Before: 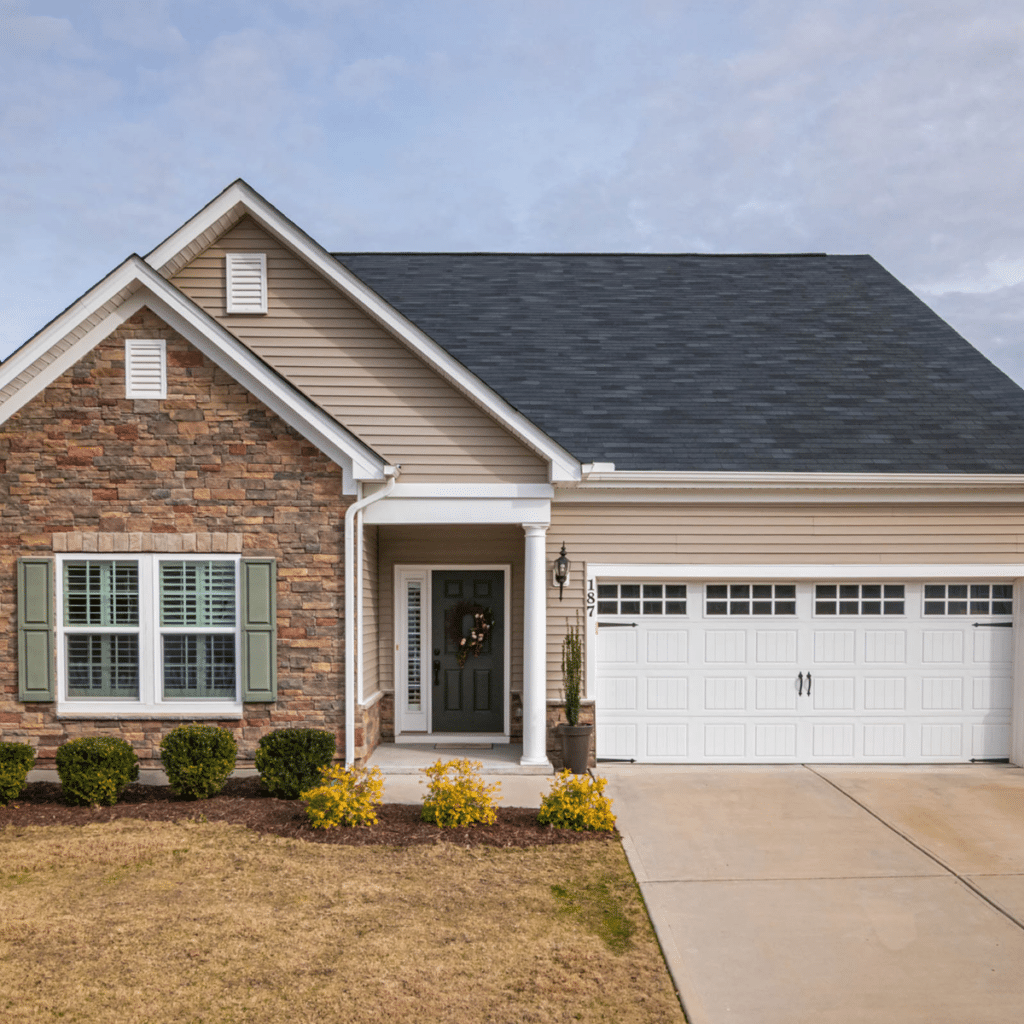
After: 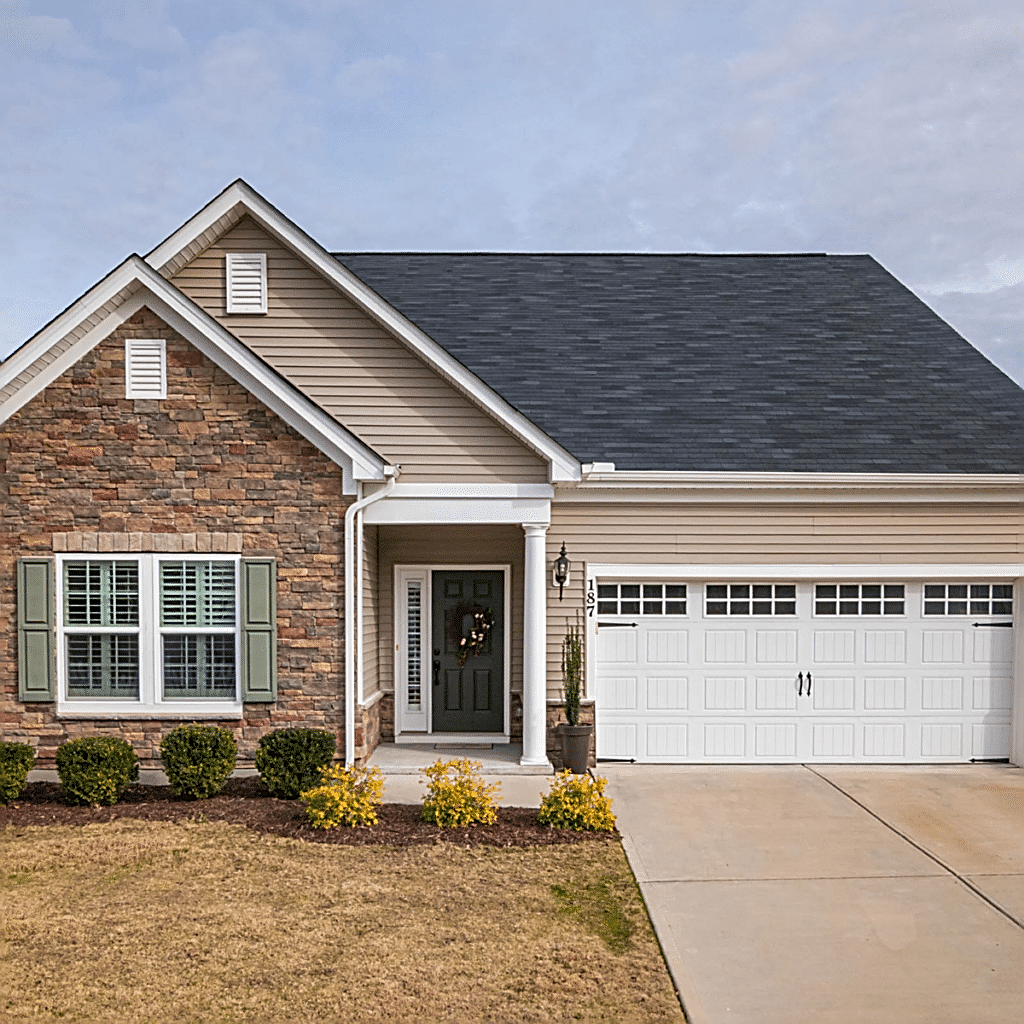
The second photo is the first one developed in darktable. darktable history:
sharpen: amount 0.989
